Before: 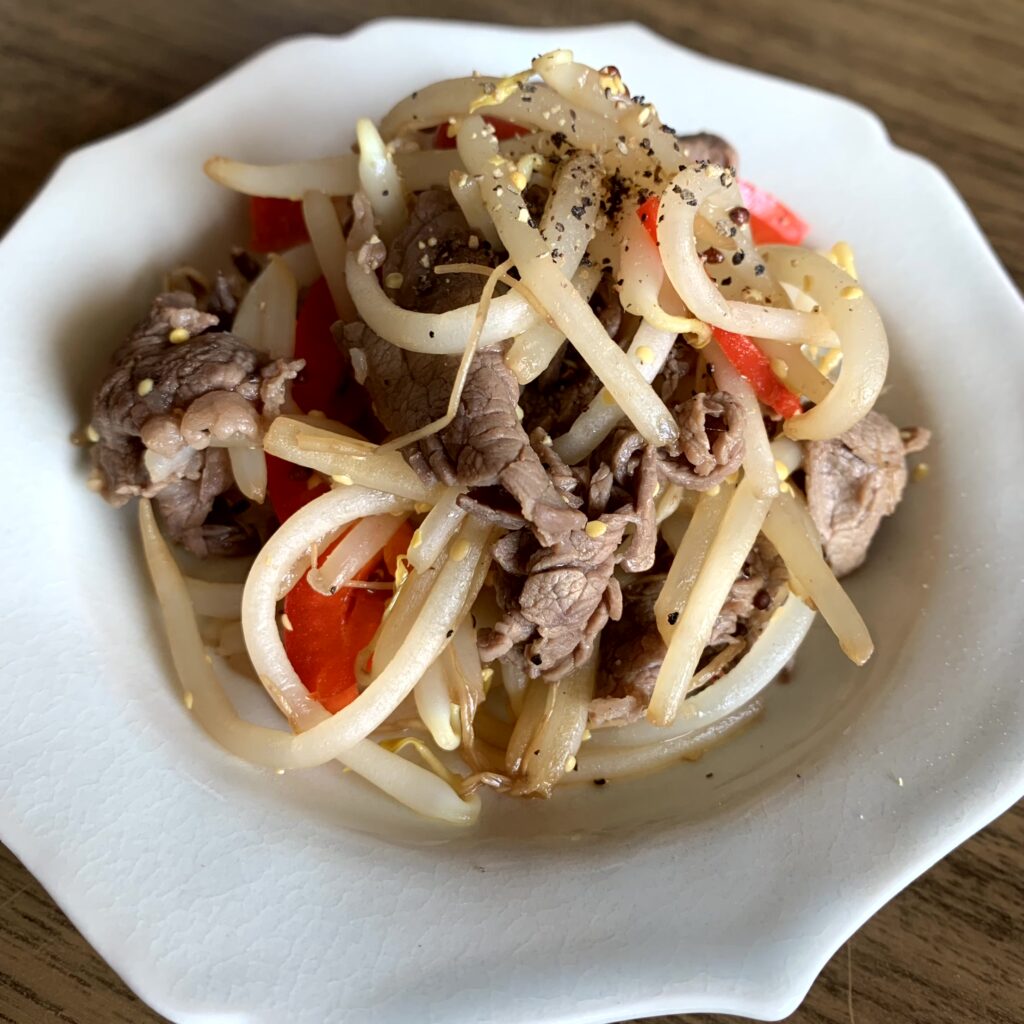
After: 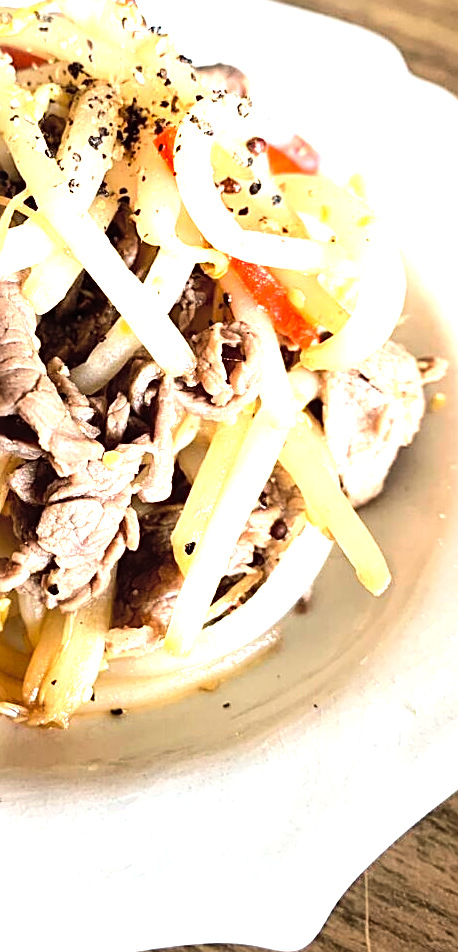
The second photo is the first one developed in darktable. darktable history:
contrast brightness saturation: brightness 0.137
exposure: exposure 0.913 EV, compensate highlight preservation false
tone equalizer: -8 EV -1.12 EV, -7 EV -1 EV, -6 EV -0.846 EV, -5 EV -0.547 EV, -3 EV 0.597 EV, -2 EV 0.862 EV, -1 EV 0.992 EV, +0 EV 1.06 EV, edges refinement/feathering 500, mask exposure compensation -1.57 EV, preserve details no
crop: left 47.172%, top 6.852%, right 8.015%
local contrast: mode bilateral grid, contrast 99, coarseness 99, detail 92%, midtone range 0.2
sharpen: on, module defaults
